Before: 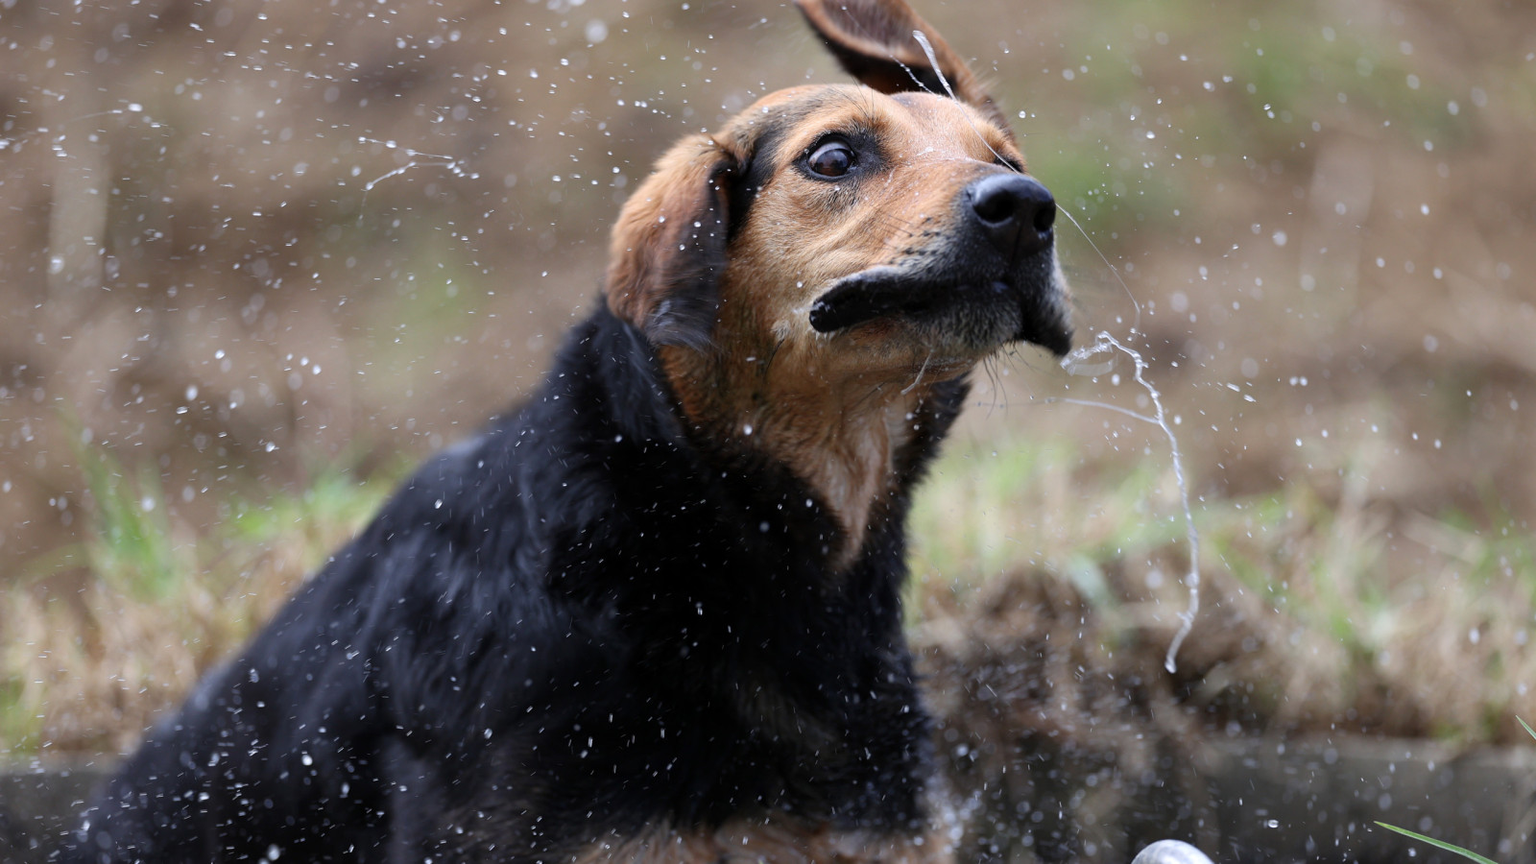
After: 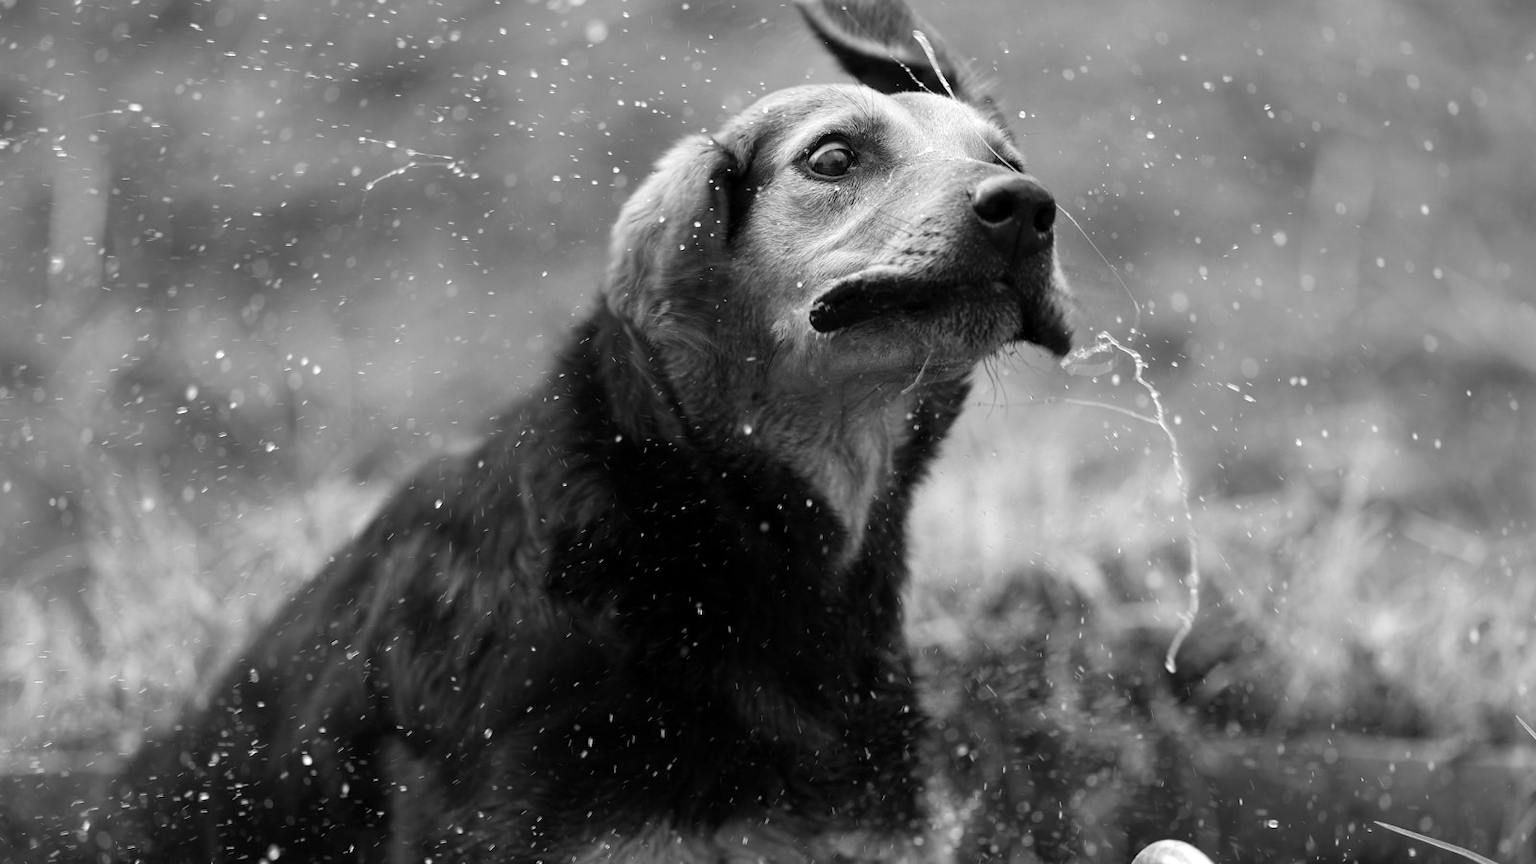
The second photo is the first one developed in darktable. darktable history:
exposure: exposure 0.2 EV, compensate highlight preservation false
color zones: curves: ch1 [(0, -0.014) (0.143, -0.013) (0.286, -0.013) (0.429, -0.016) (0.571, -0.019) (0.714, -0.015) (0.857, 0.002) (1, -0.014)]
